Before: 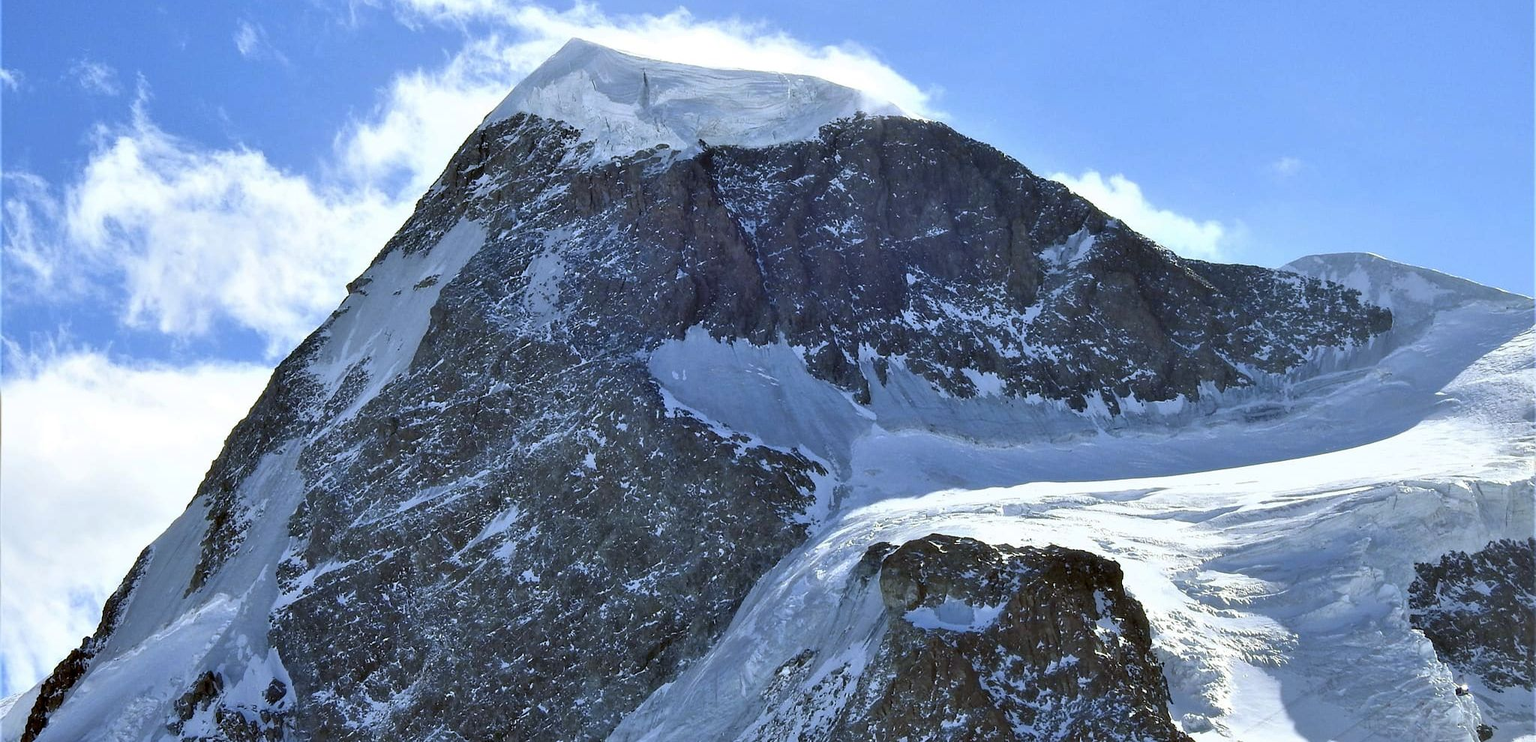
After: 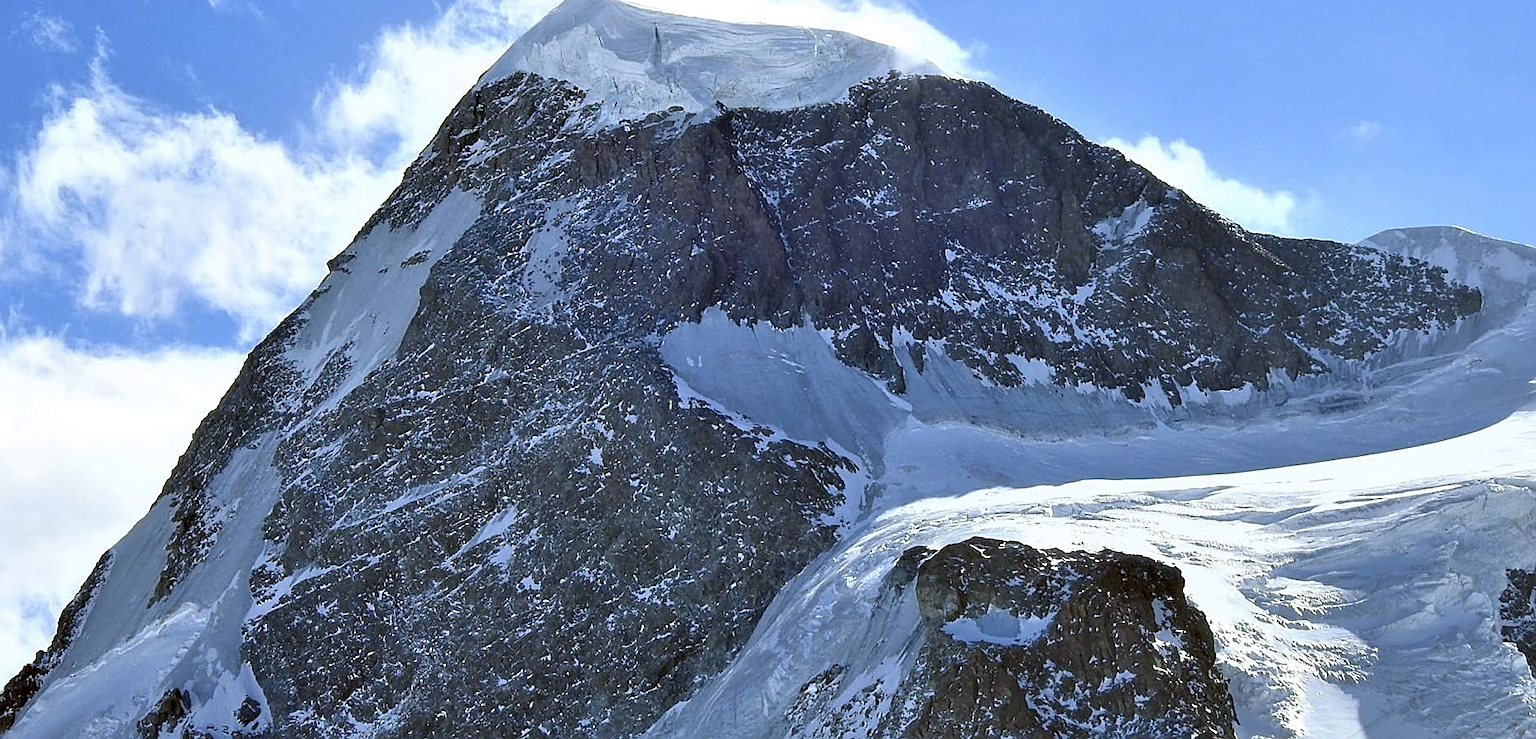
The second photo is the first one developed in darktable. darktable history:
crop: left 3.273%, top 6.5%, right 6.123%, bottom 3.287%
sharpen: on, module defaults
